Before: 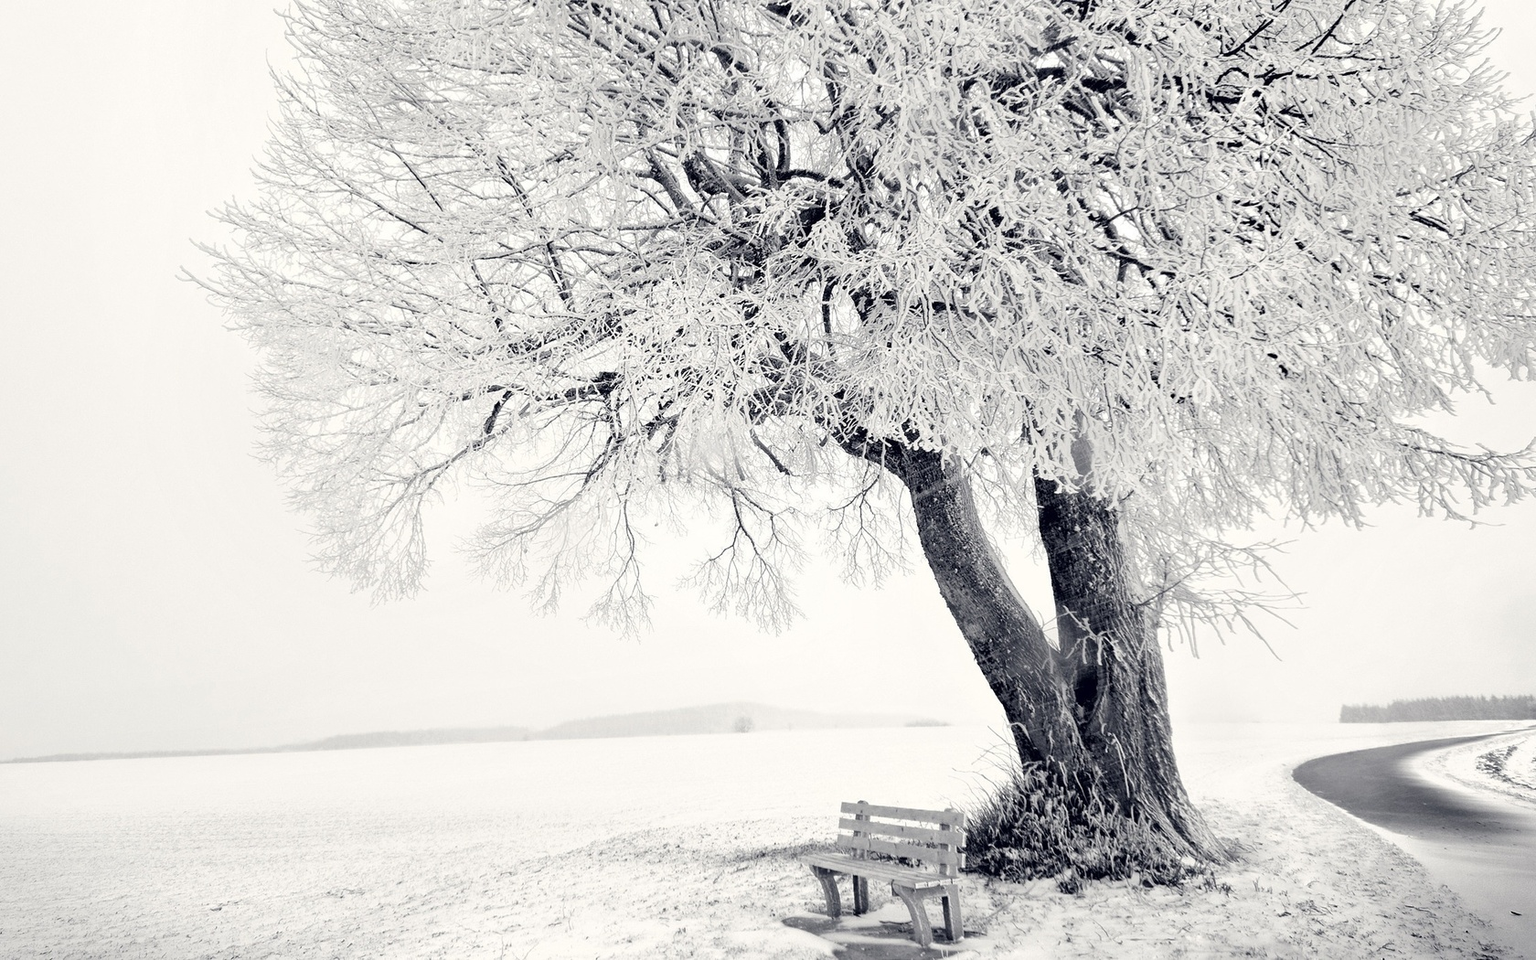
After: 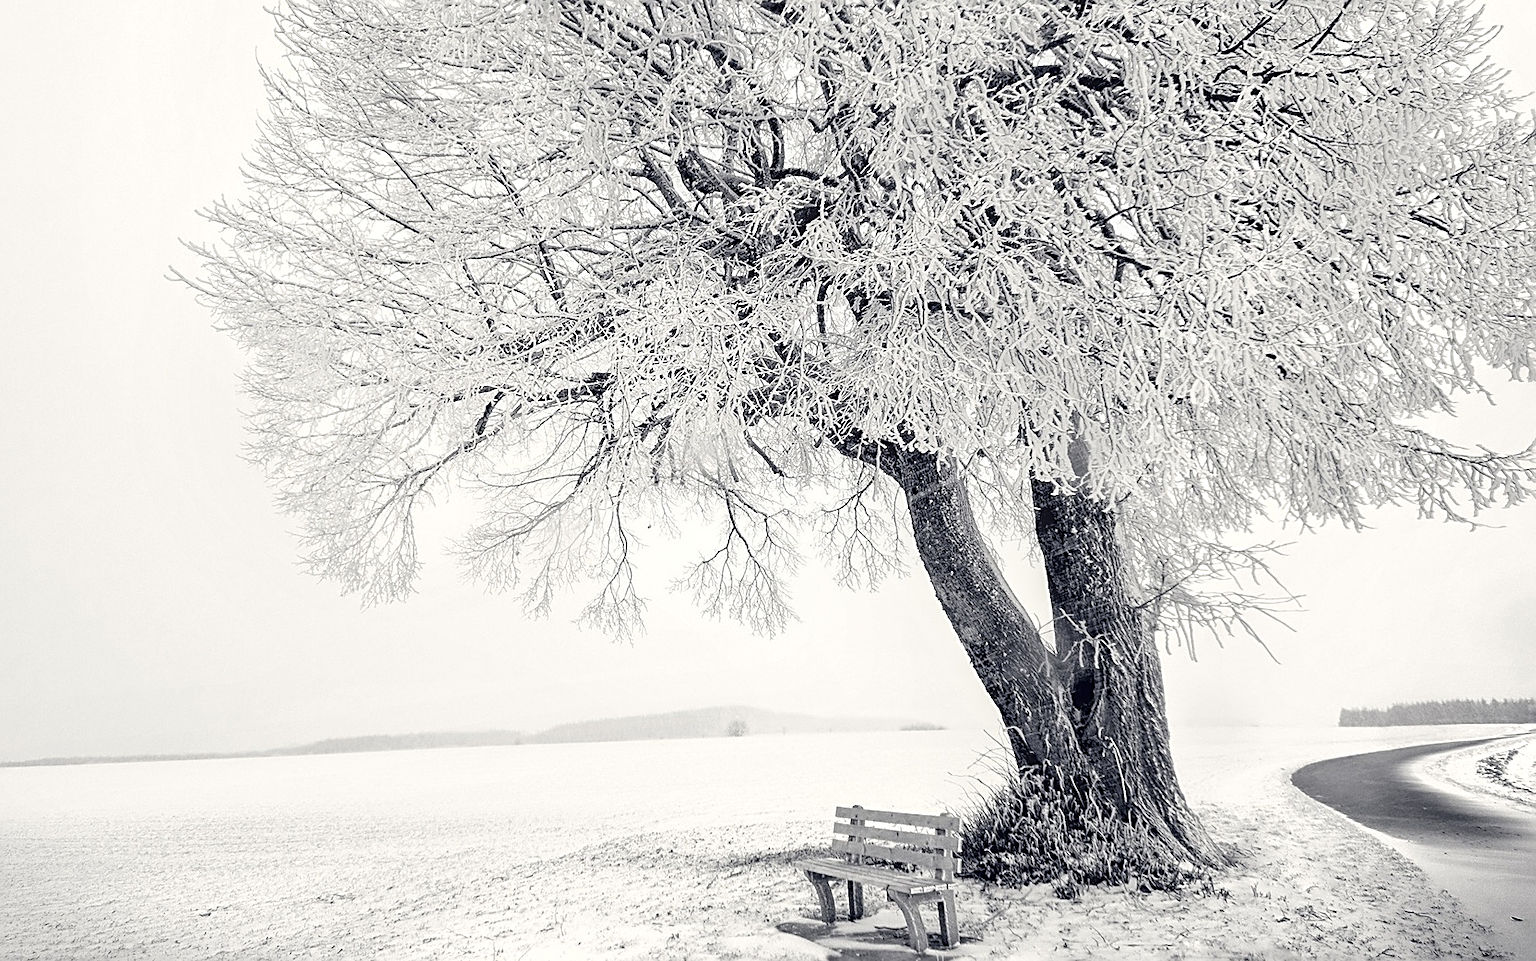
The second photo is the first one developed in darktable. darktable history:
local contrast: on, module defaults
sharpen: amount 0.742
crop and rotate: left 0.836%, top 0.366%, bottom 0.374%
